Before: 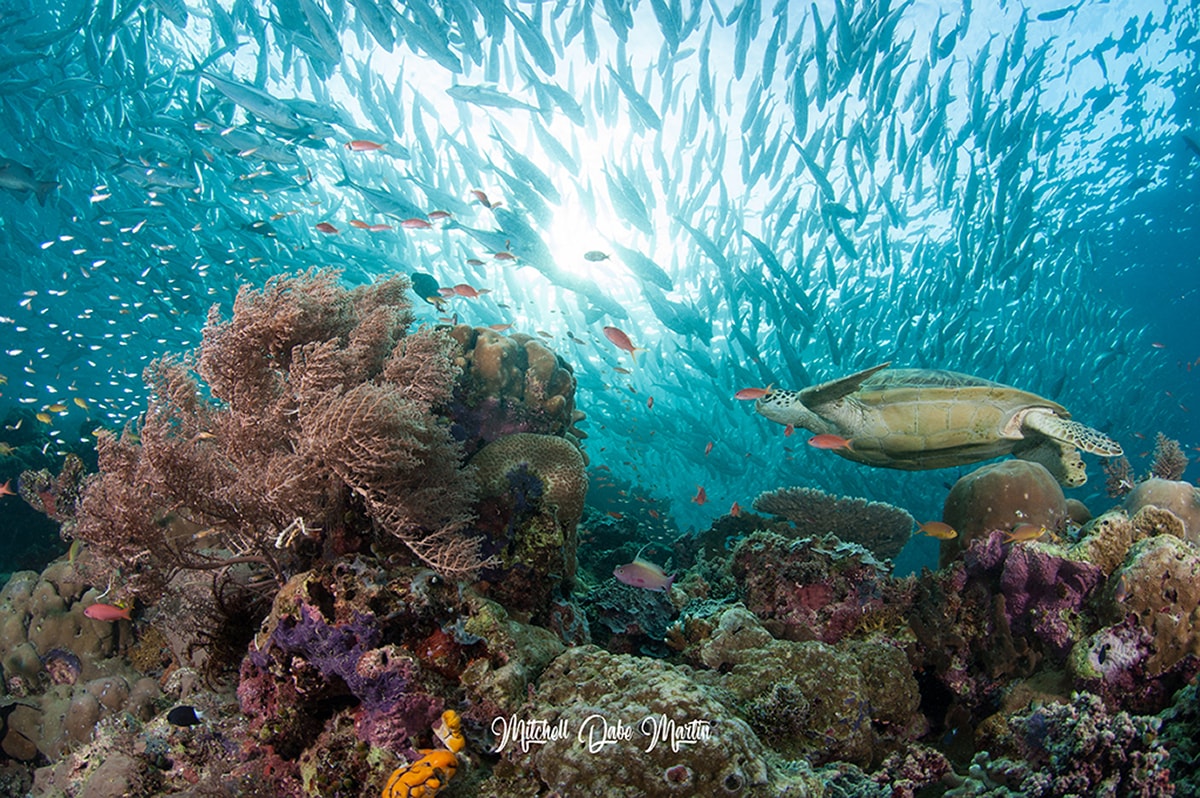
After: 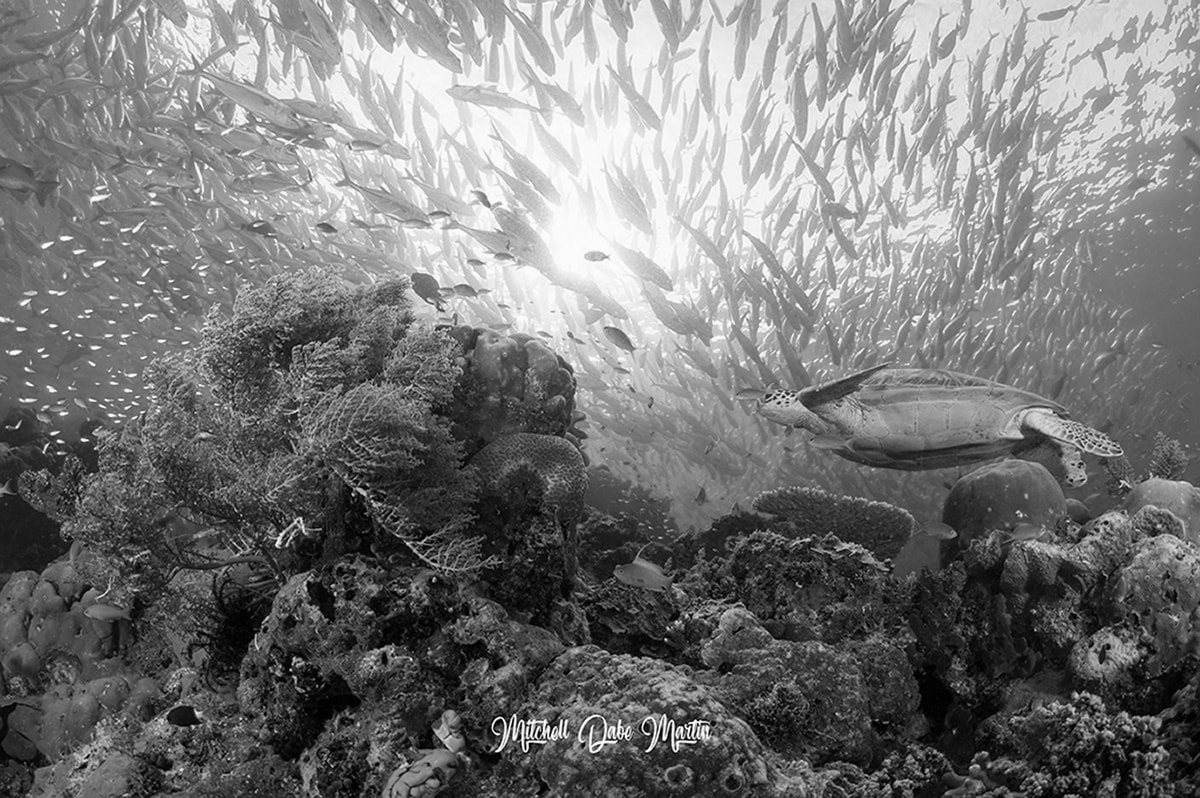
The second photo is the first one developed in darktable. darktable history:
color calibration: output gray [0.267, 0.423, 0.267, 0], illuminant as shot in camera, x 0.37, y 0.382, temperature 4317.53 K
